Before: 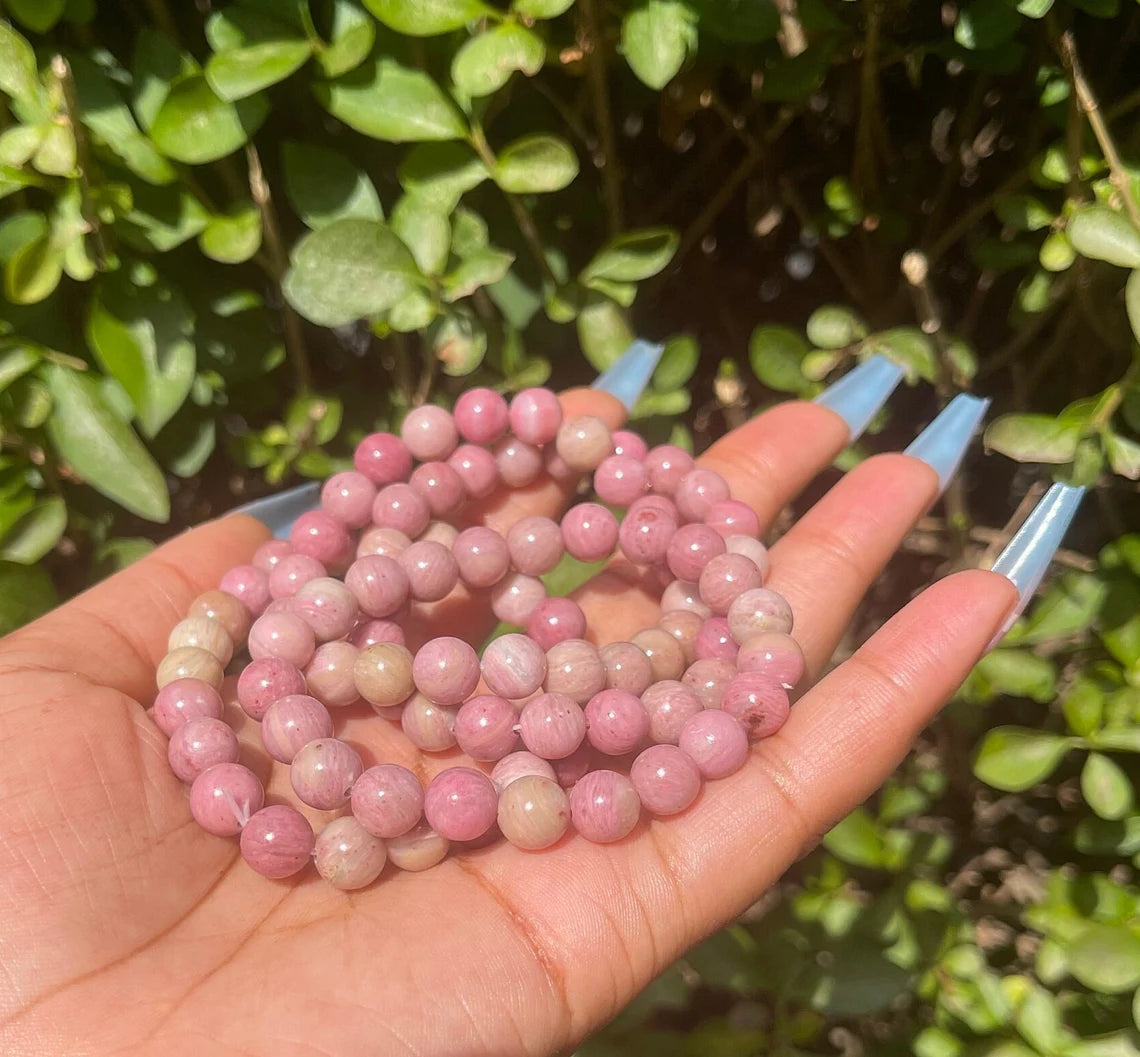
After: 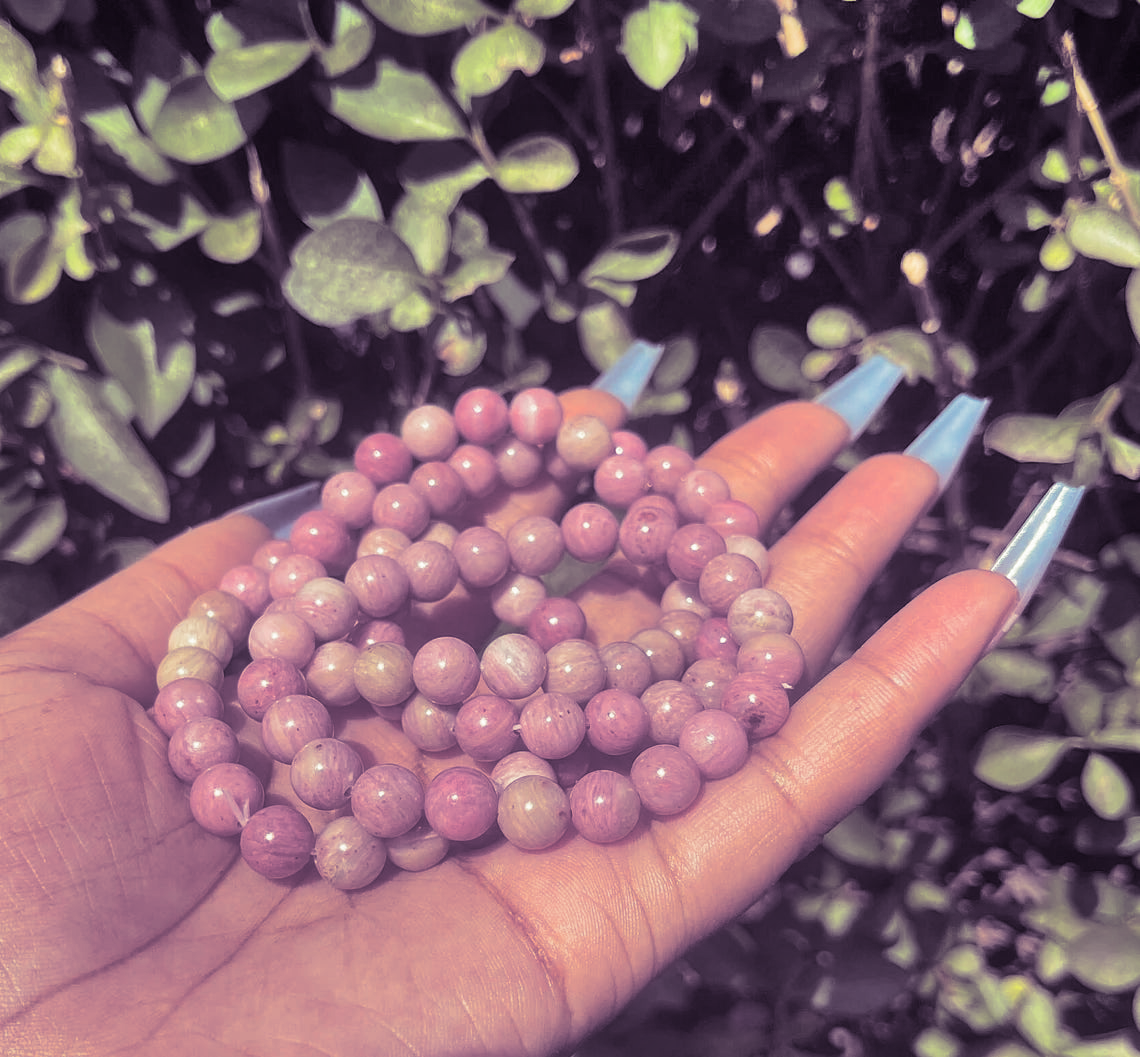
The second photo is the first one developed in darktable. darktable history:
shadows and highlights: shadows 75, highlights -60.85, soften with gaussian
split-toning: shadows › hue 266.4°, shadows › saturation 0.4, highlights › hue 61.2°, highlights › saturation 0.3, compress 0%
